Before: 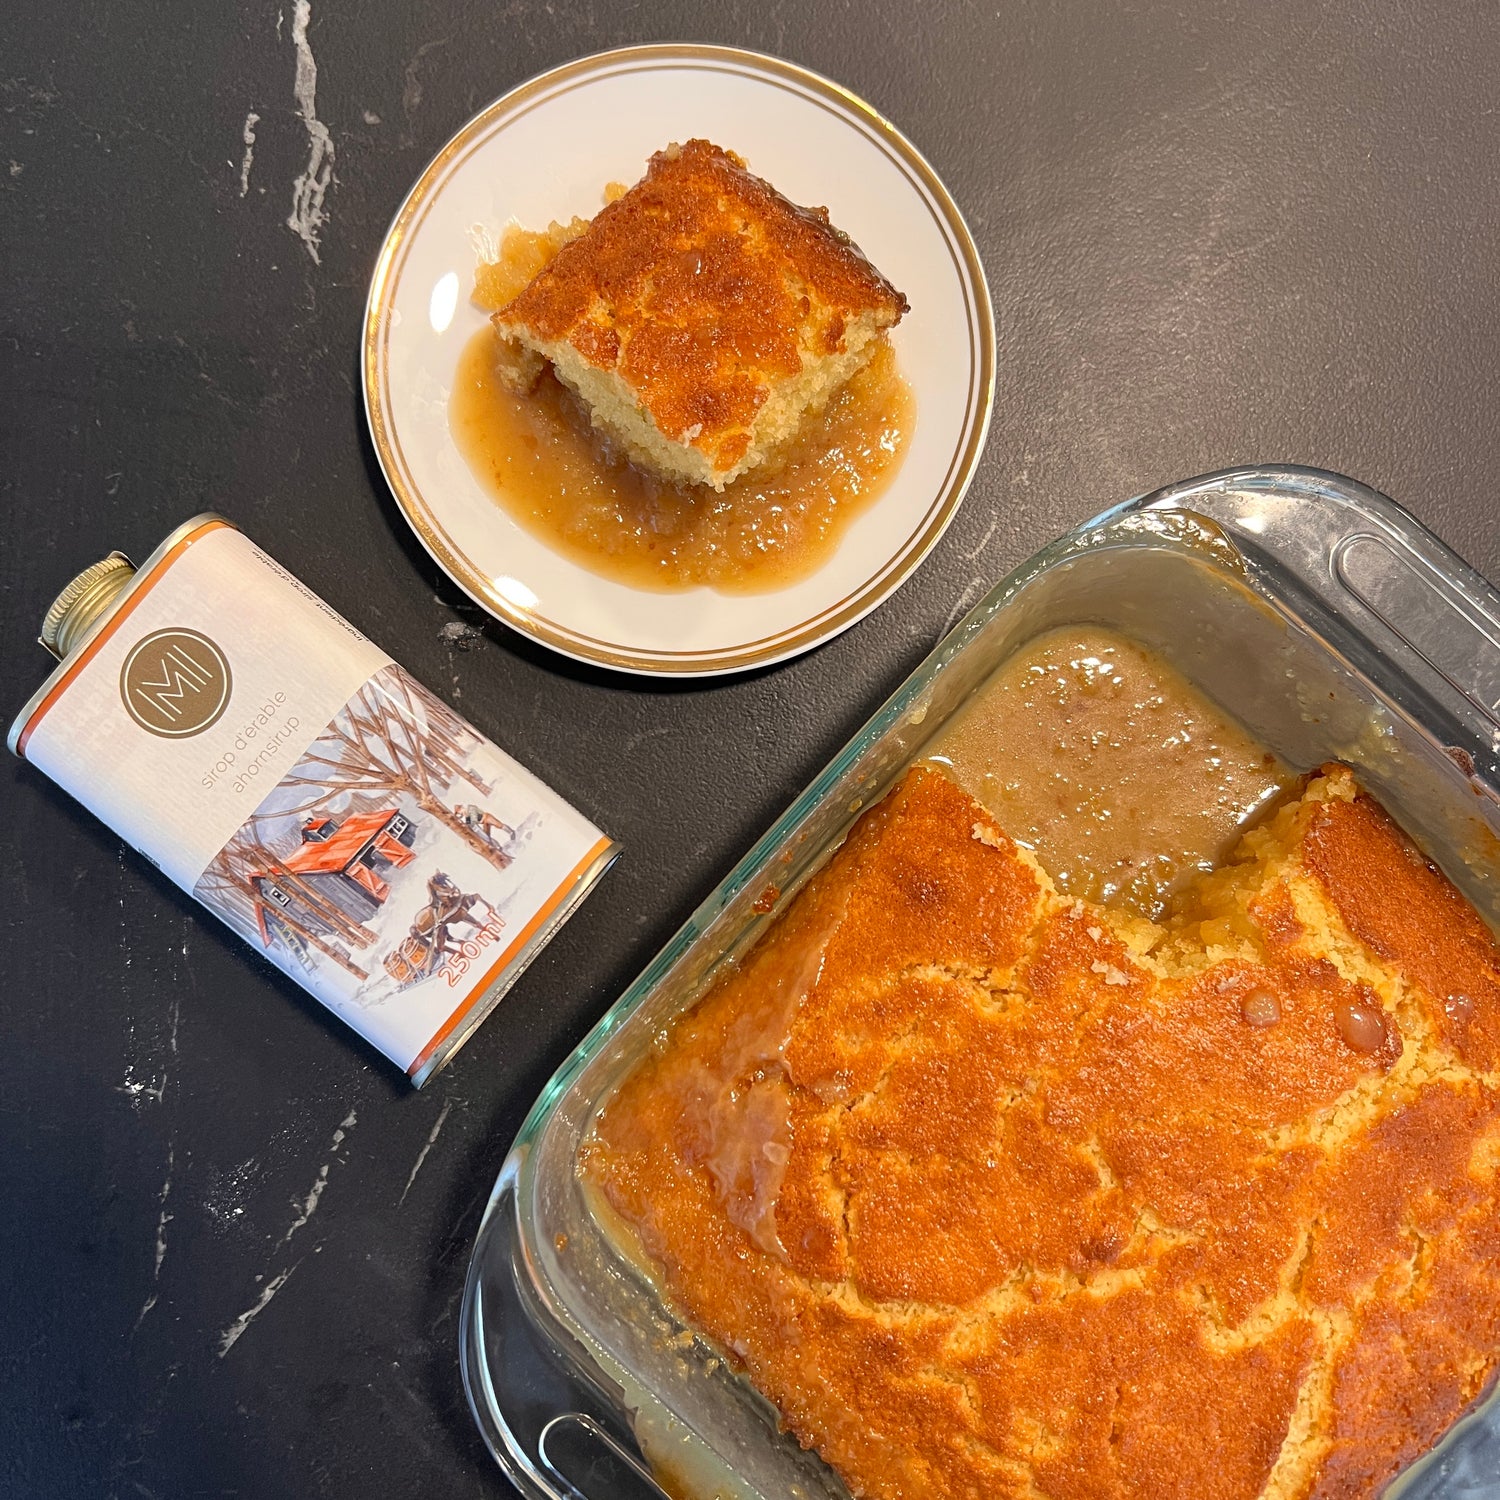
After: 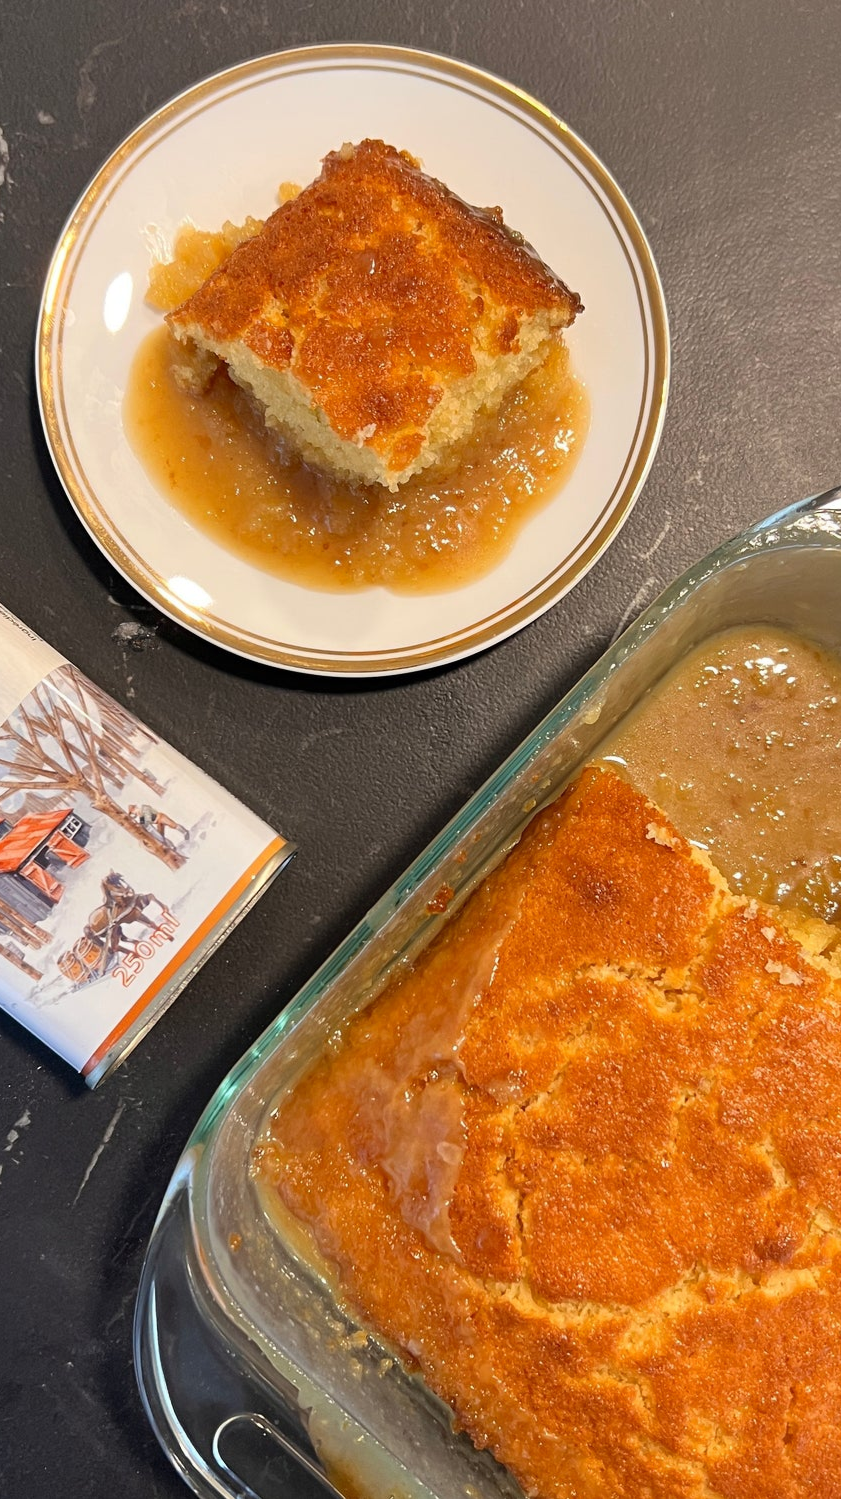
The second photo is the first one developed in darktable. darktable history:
crop: left 21.792%, right 22.122%, bottom 0.001%
contrast equalizer: octaves 7, y [[0.5 ×4, 0.483, 0.43], [0.5 ×6], [0.5 ×6], [0 ×6], [0 ×6]]
